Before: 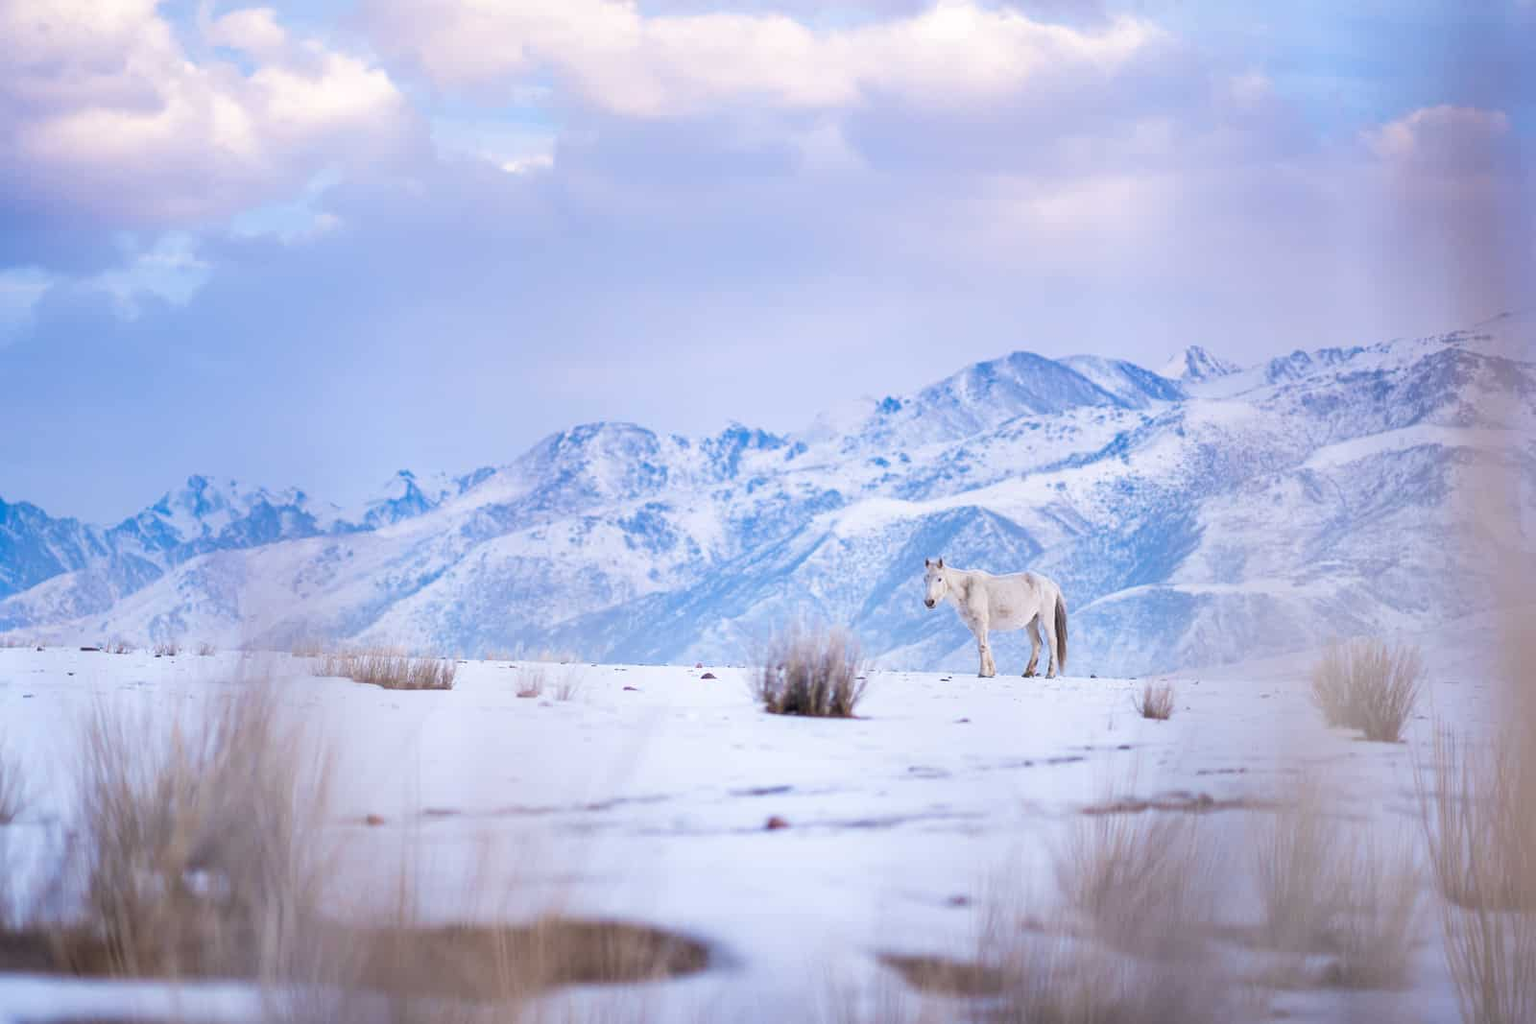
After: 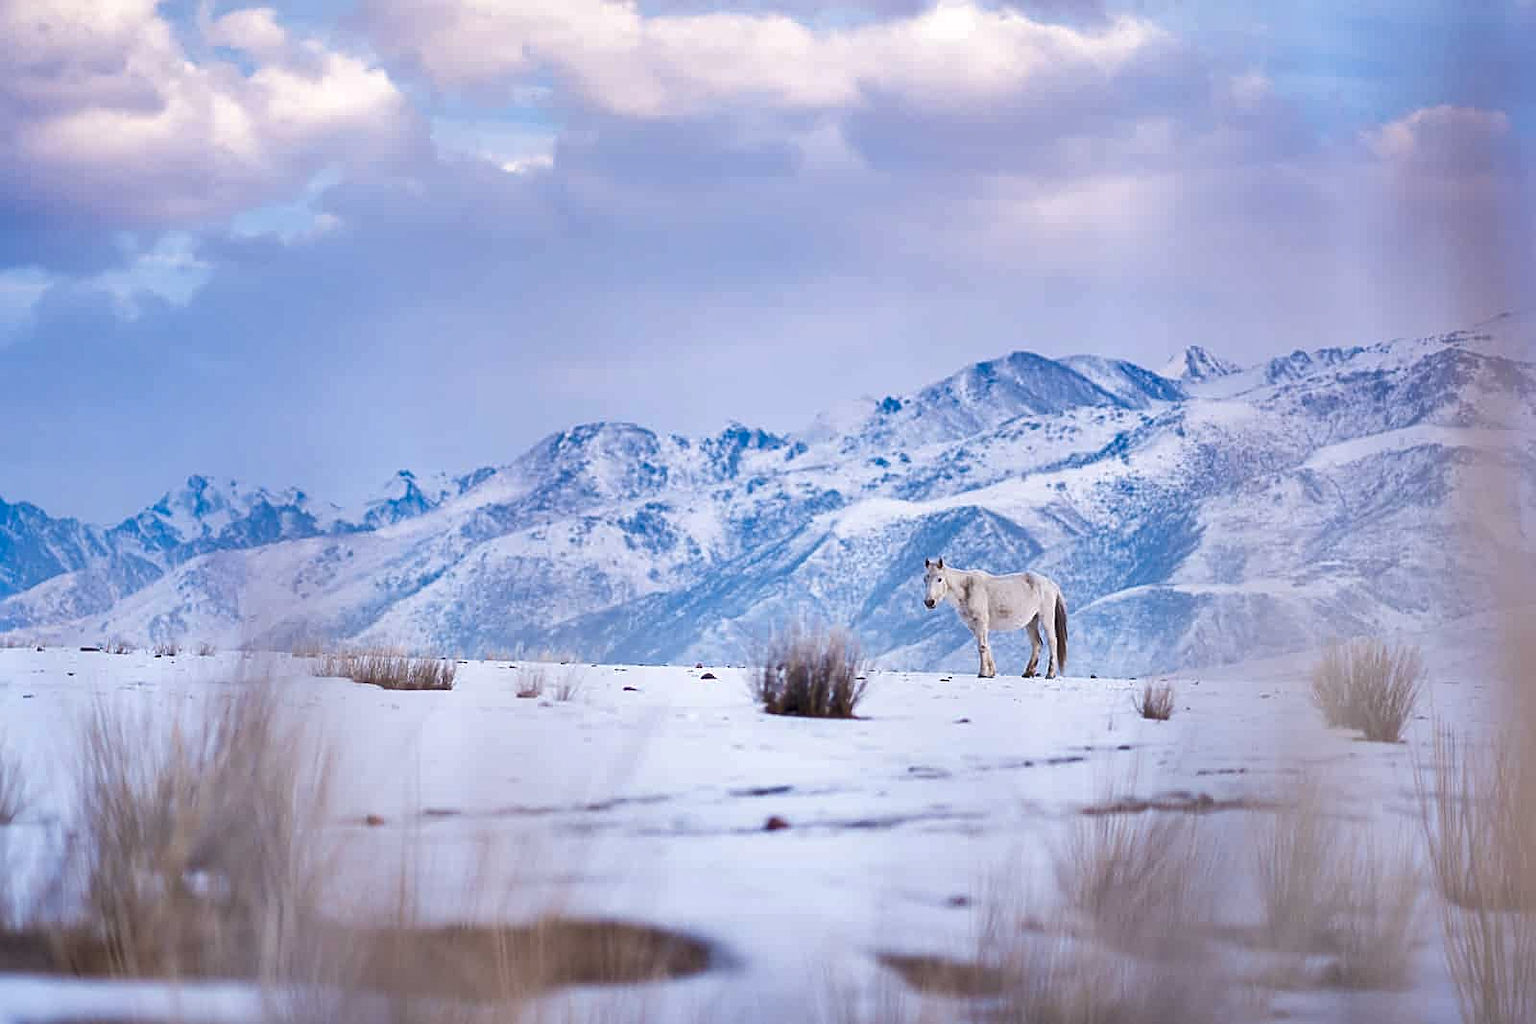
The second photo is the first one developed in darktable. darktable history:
sharpen: on, module defaults
shadows and highlights: shadows 52.71, soften with gaussian
local contrast: mode bilateral grid, contrast 99, coarseness 99, detail 107%, midtone range 0.2
